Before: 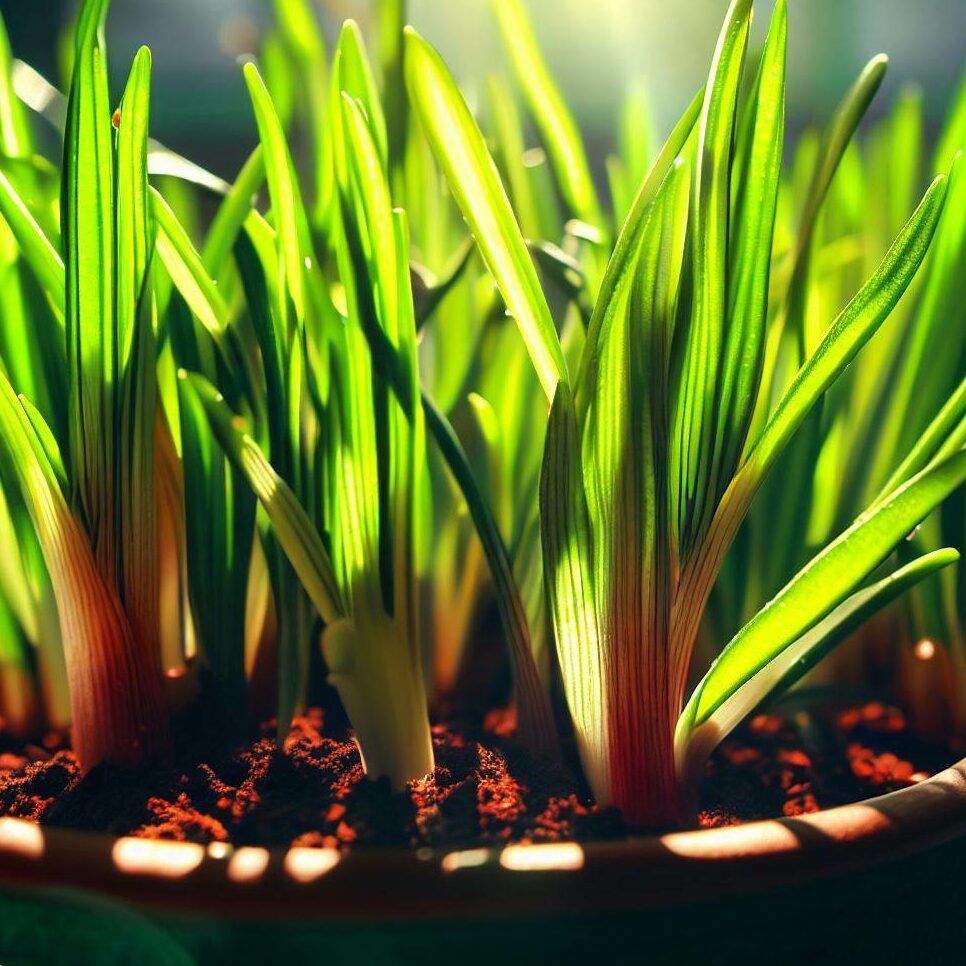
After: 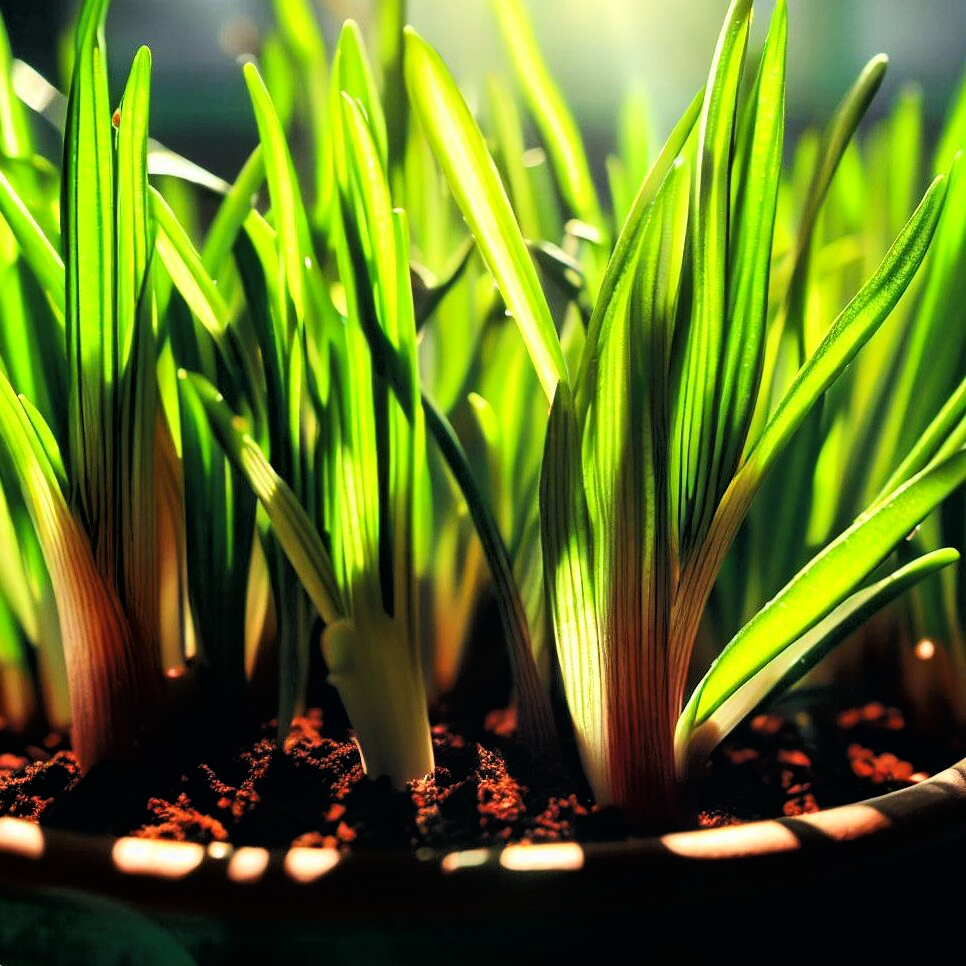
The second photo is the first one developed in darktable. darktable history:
tone curve: curves: ch0 [(0, 0) (0.118, 0.034) (0.182, 0.124) (0.265, 0.214) (0.504, 0.508) (0.783, 0.825) (1, 1)], color space Lab, linked channels, preserve colors none
